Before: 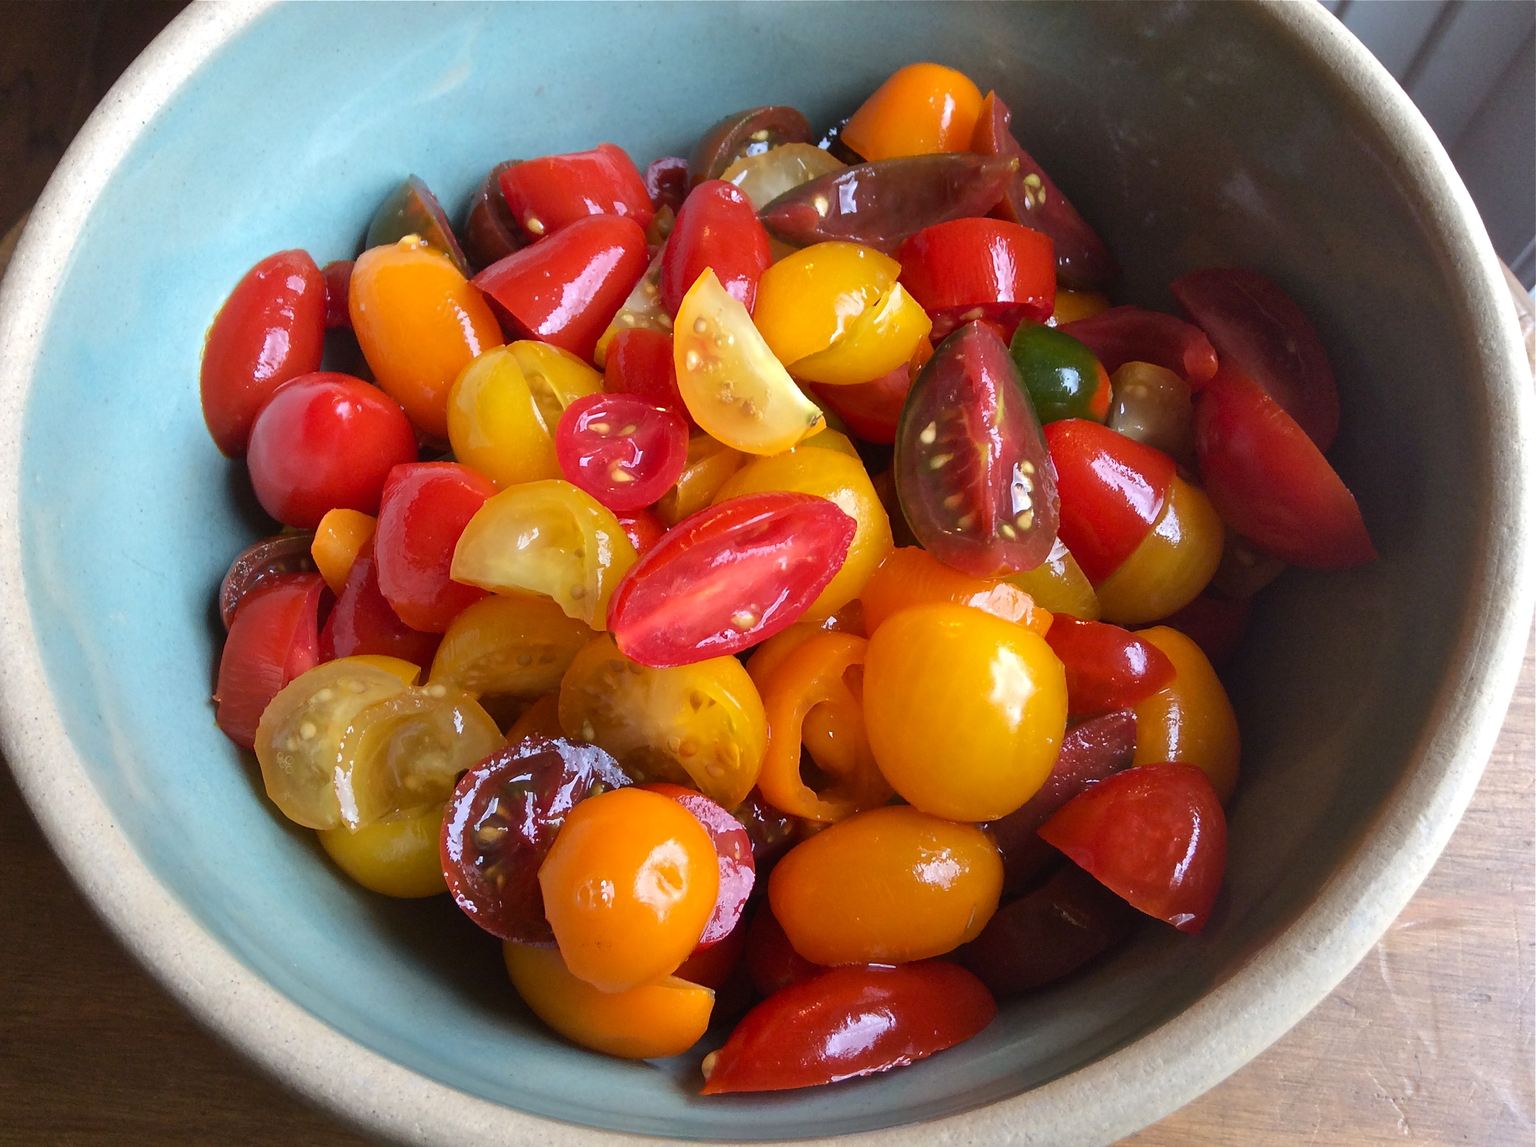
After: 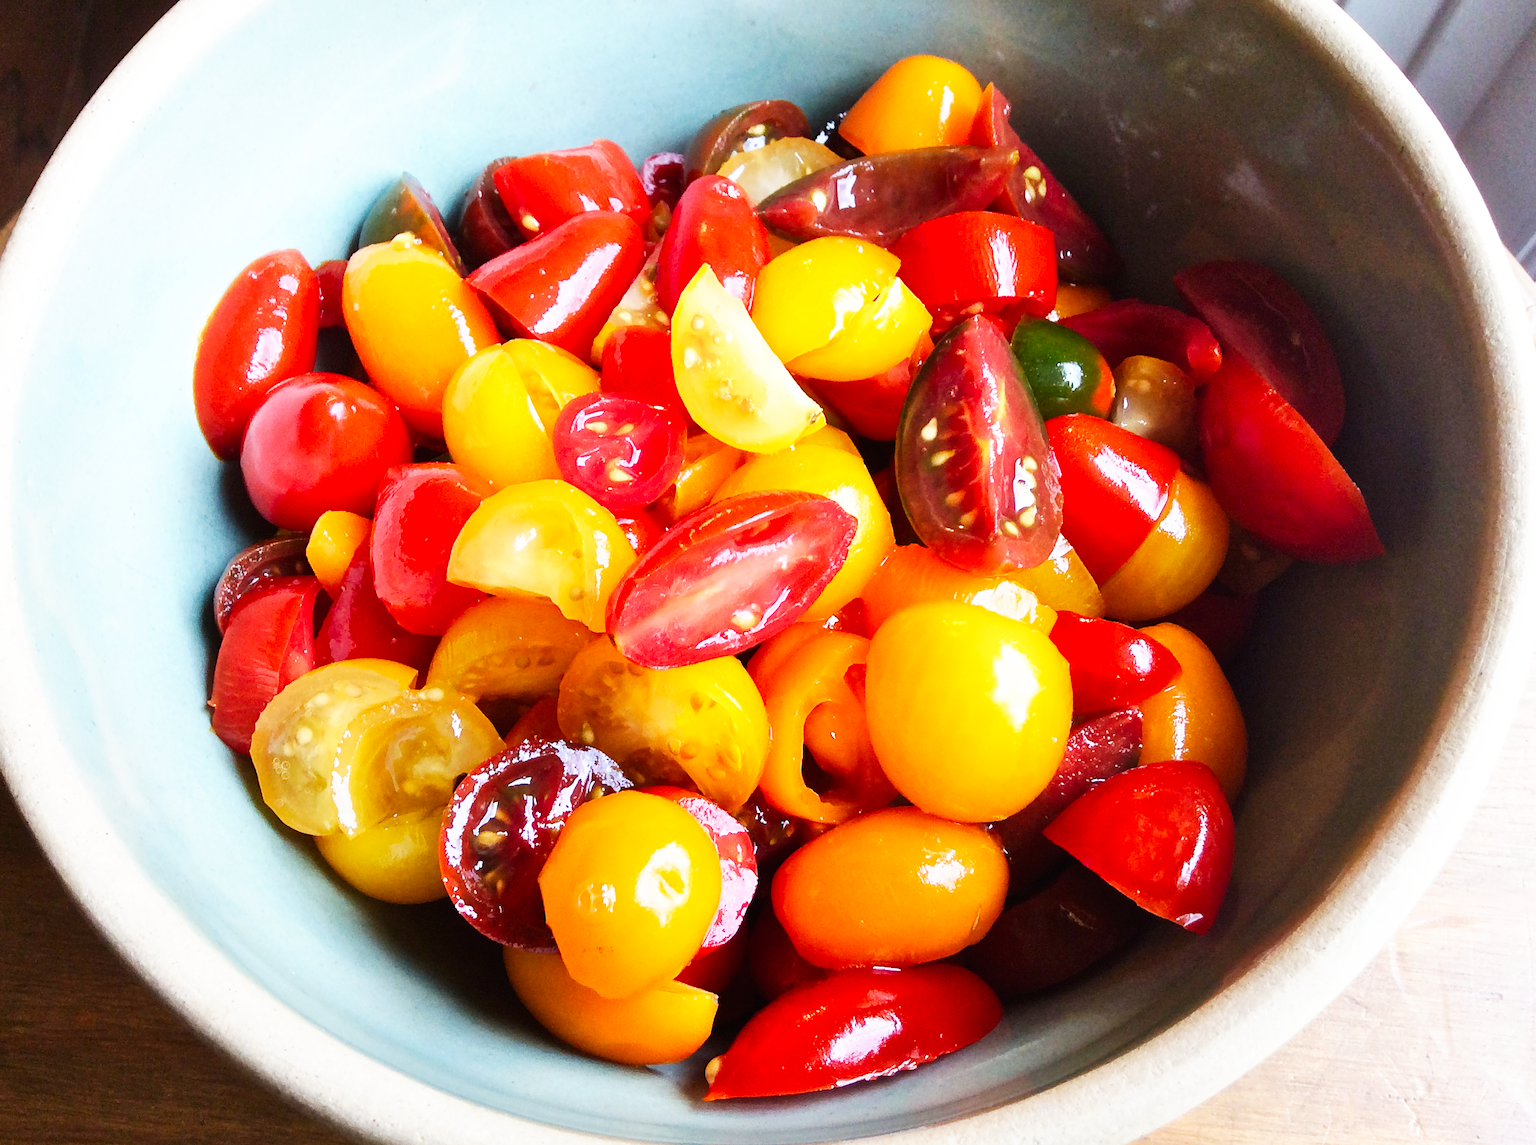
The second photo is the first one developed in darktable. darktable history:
base curve: curves: ch0 [(0, 0) (0.007, 0.004) (0.027, 0.03) (0.046, 0.07) (0.207, 0.54) (0.442, 0.872) (0.673, 0.972) (1, 1)], preserve colors none
rotate and perspective: rotation -0.45°, automatic cropping original format, crop left 0.008, crop right 0.992, crop top 0.012, crop bottom 0.988
